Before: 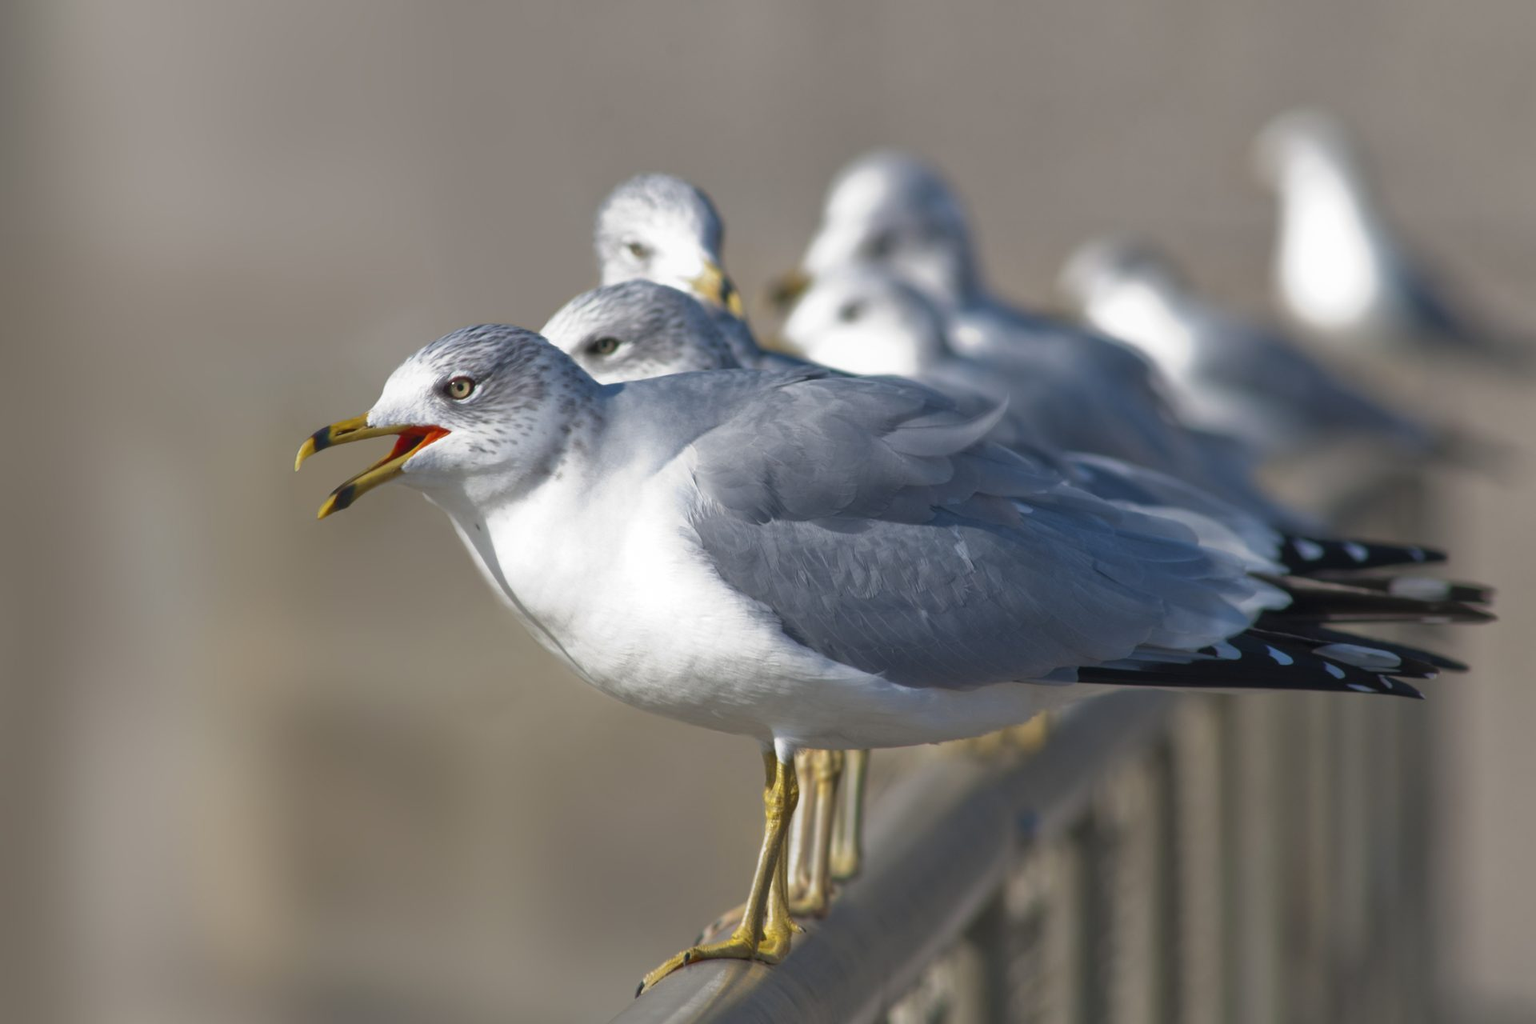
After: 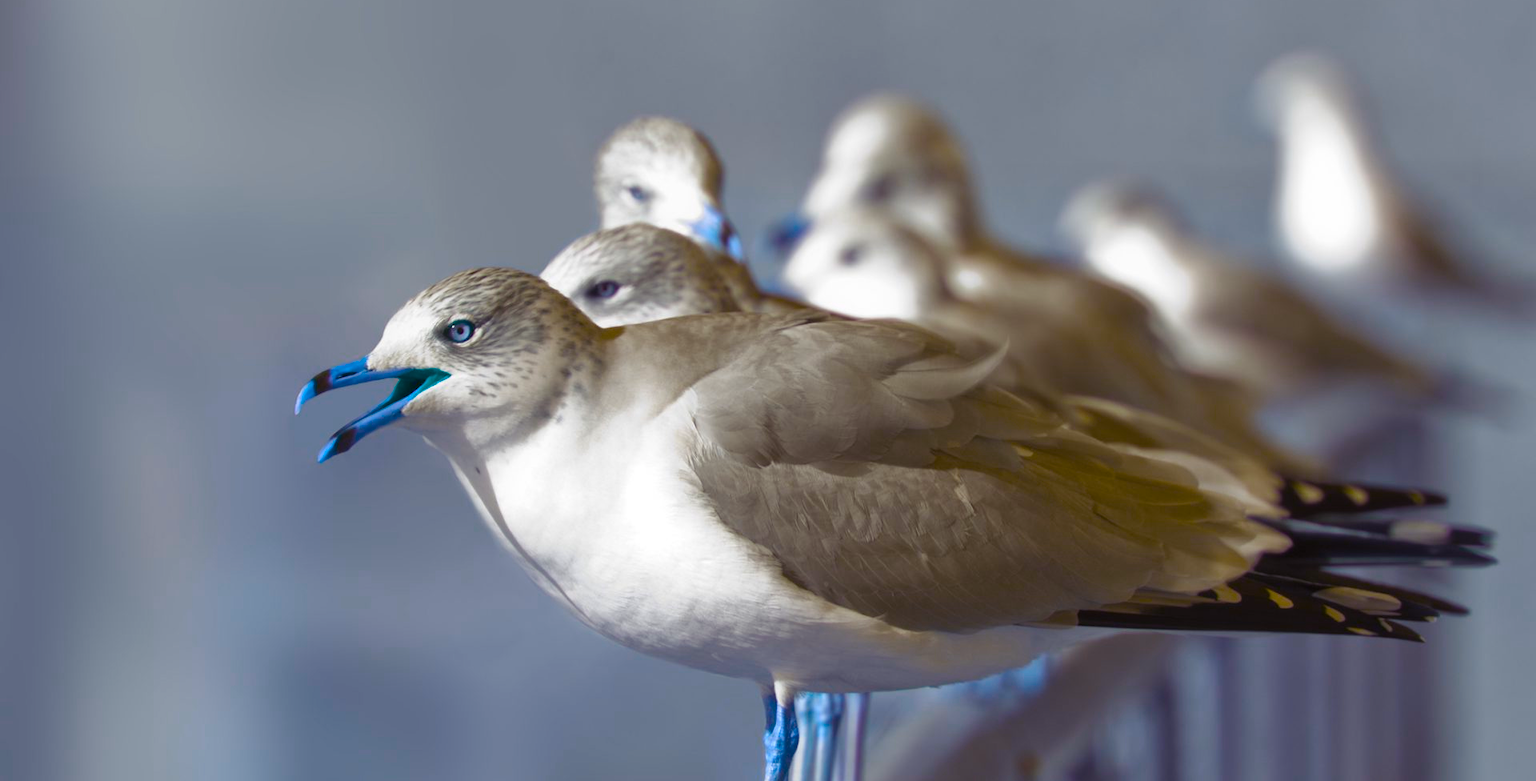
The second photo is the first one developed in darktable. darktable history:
crop: top 5.57%, bottom 18.084%
color balance rgb: shadows lift › luminance -22.076%, shadows lift › chroma 8.746%, shadows lift › hue 285.16°, power › hue 309.93°, perceptual saturation grading › global saturation 0.935%, perceptual saturation grading › highlights -25.879%, perceptual saturation grading › shadows 29.39%, hue shift 177.16°, global vibrance 49.585%, contrast 0.461%
